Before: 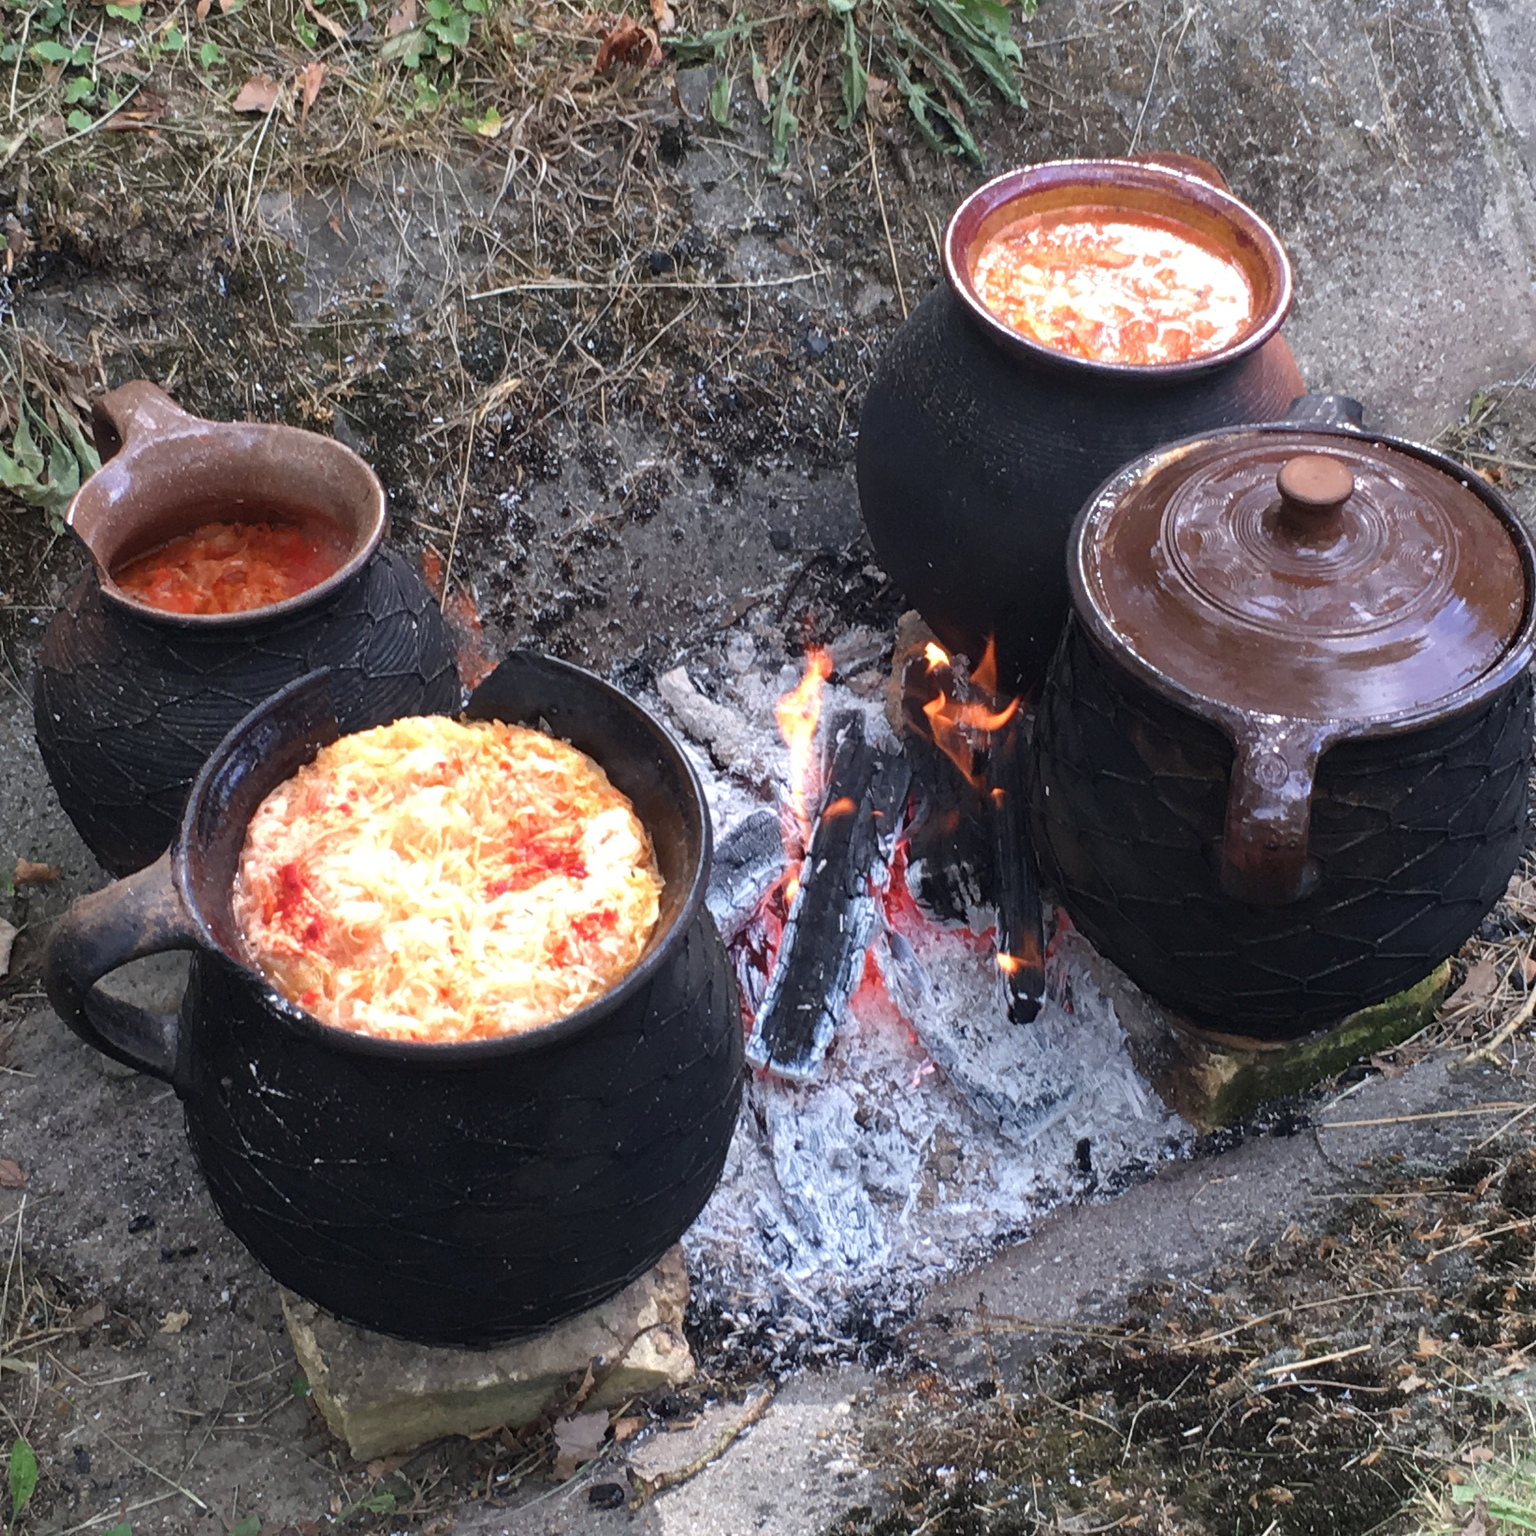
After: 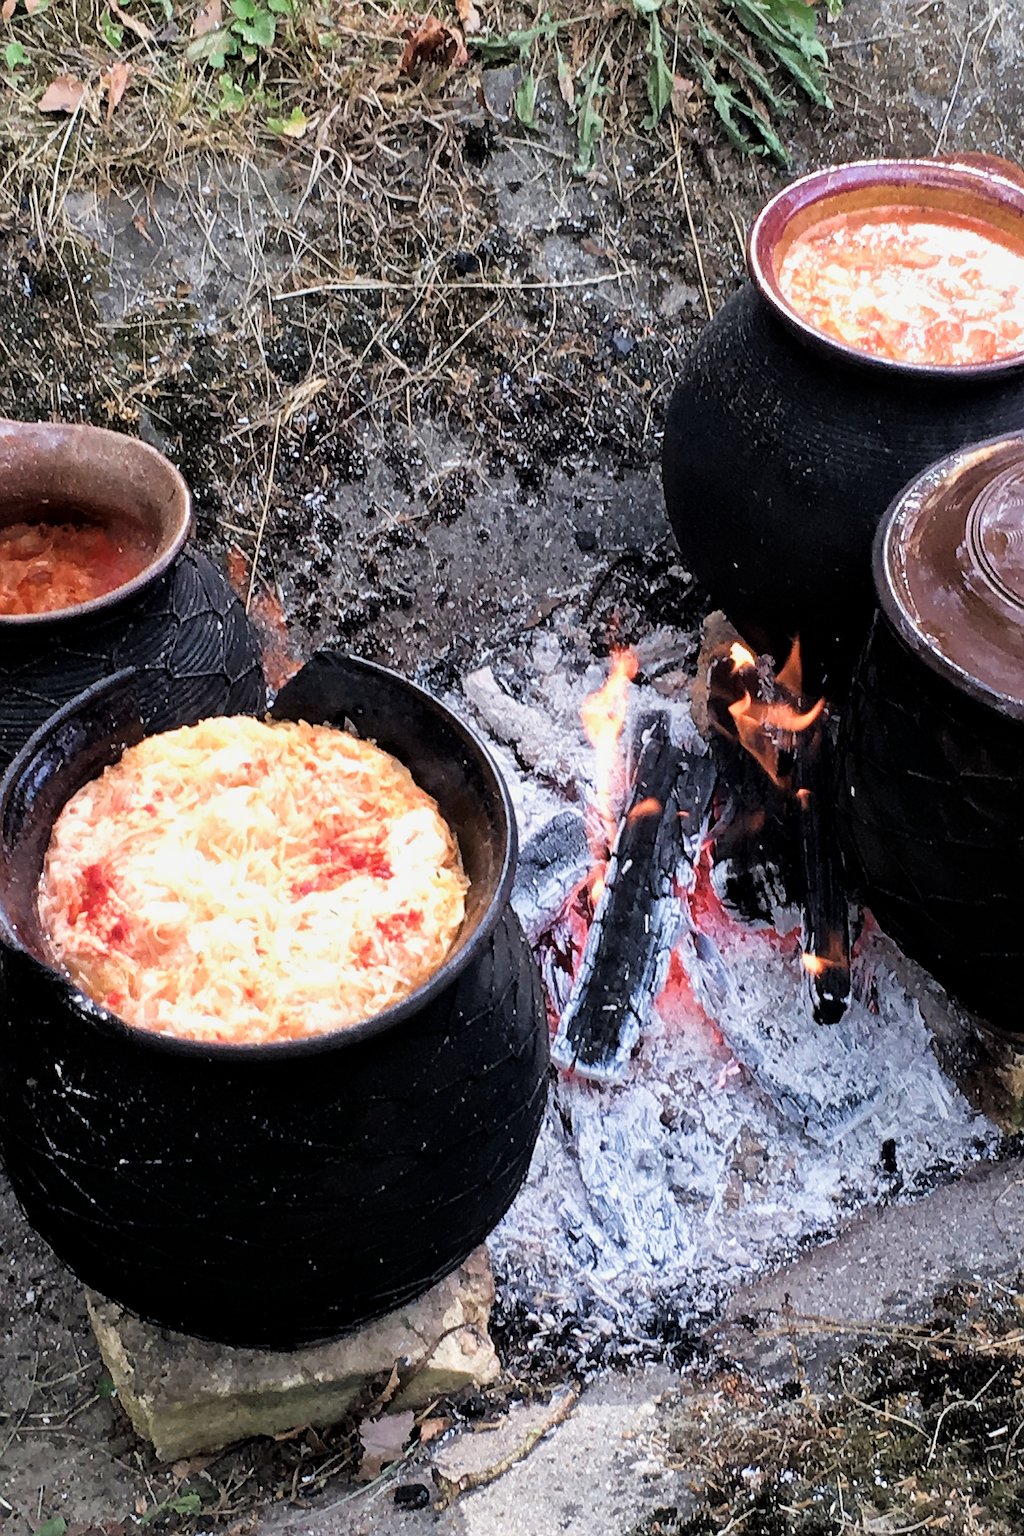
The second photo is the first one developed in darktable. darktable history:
crop and rotate: left 12.705%, right 20.609%
velvia: on, module defaults
haze removal: strength -0.049, compatibility mode true, adaptive false
local contrast: mode bilateral grid, contrast 20, coarseness 51, detail 119%, midtone range 0.2
sharpen: radius 1.397, amount 1.26, threshold 0.613
filmic rgb: black relative exposure -5.07 EV, white relative exposure 3.49 EV, hardness 3.19, contrast 1.192, highlights saturation mix -49.39%
exposure: exposure 0.296 EV, compensate exposure bias true, compensate highlight preservation false
